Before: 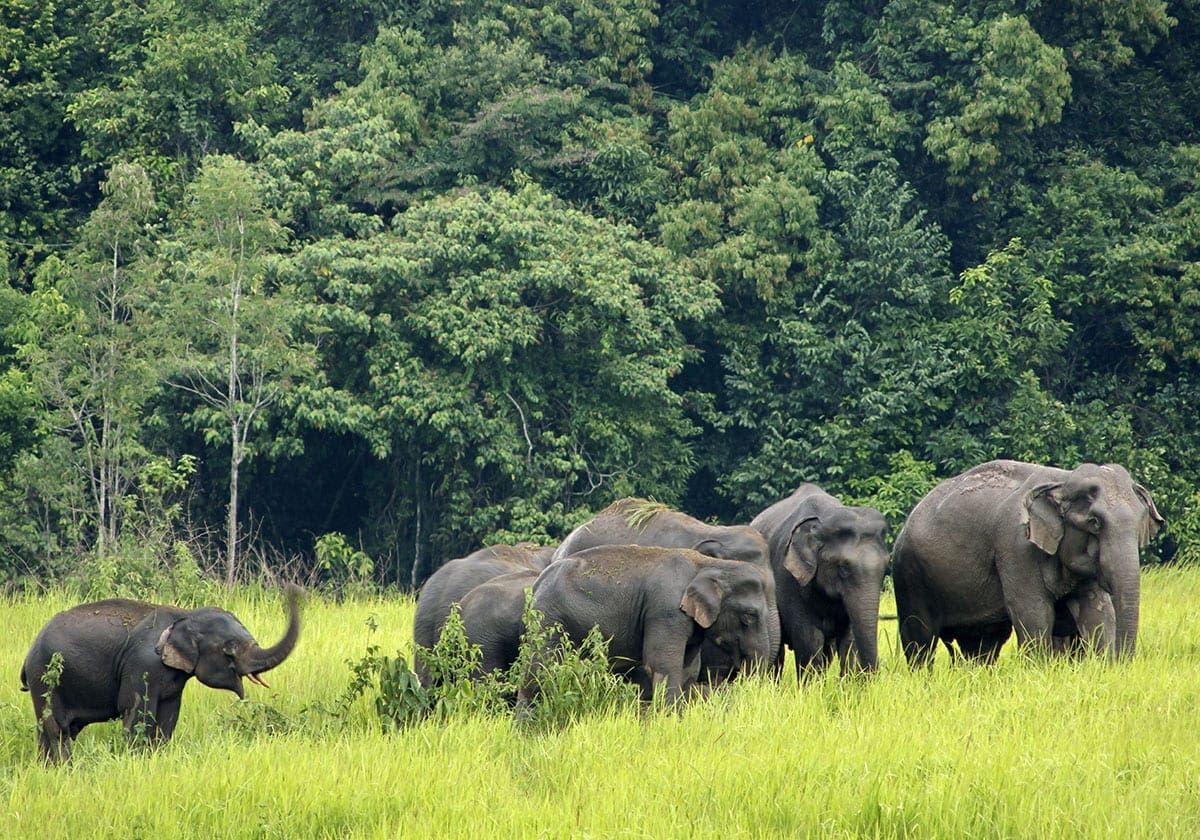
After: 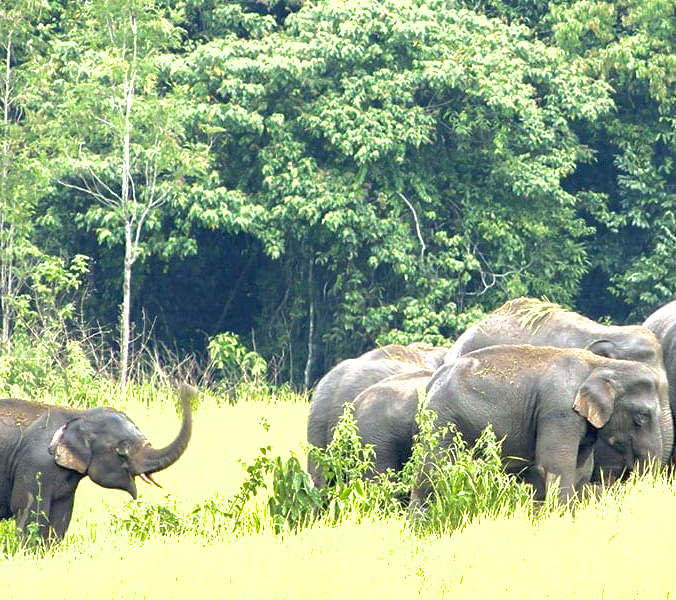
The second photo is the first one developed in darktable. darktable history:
exposure: black level correction 0, exposure 1.45 EV, compensate exposure bias true, compensate highlight preservation false
shadows and highlights: on, module defaults
crop: left 8.966%, top 23.852%, right 34.699%, bottom 4.703%
color balance: contrast fulcrum 17.78%
